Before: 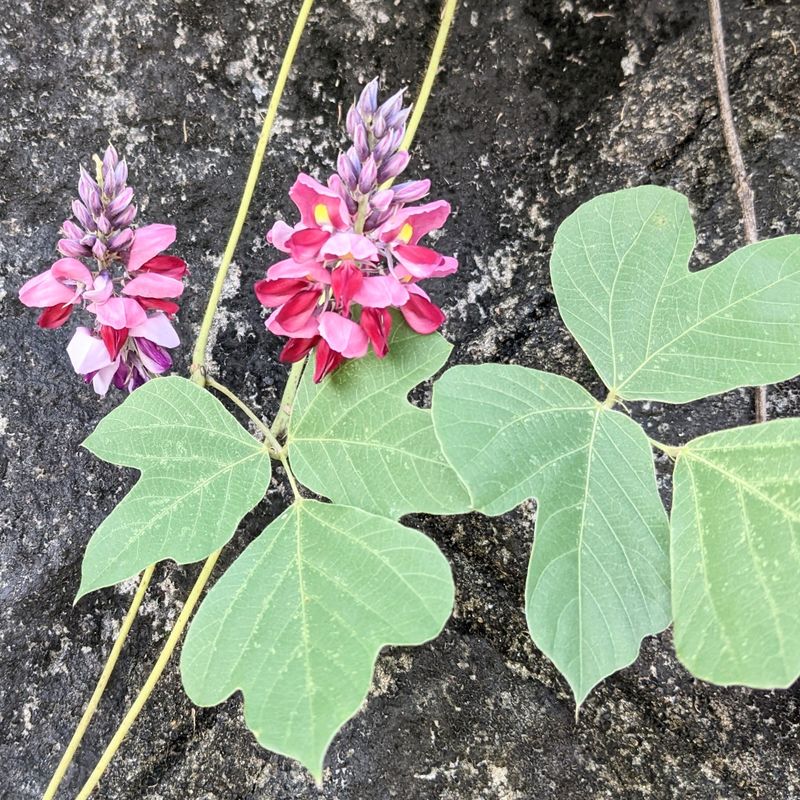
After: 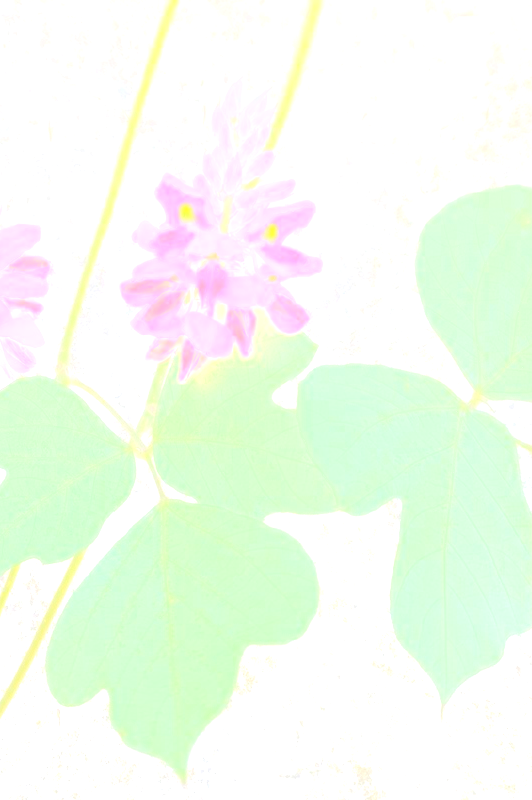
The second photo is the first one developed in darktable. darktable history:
bloom: size 70%, threshold 25%, strength 70%
crop: left 16.899%, right 16.556%
exposure: black level correction 0, exposure 0.7 EV, compensate exposure bias true, compensate highlight preservation false
